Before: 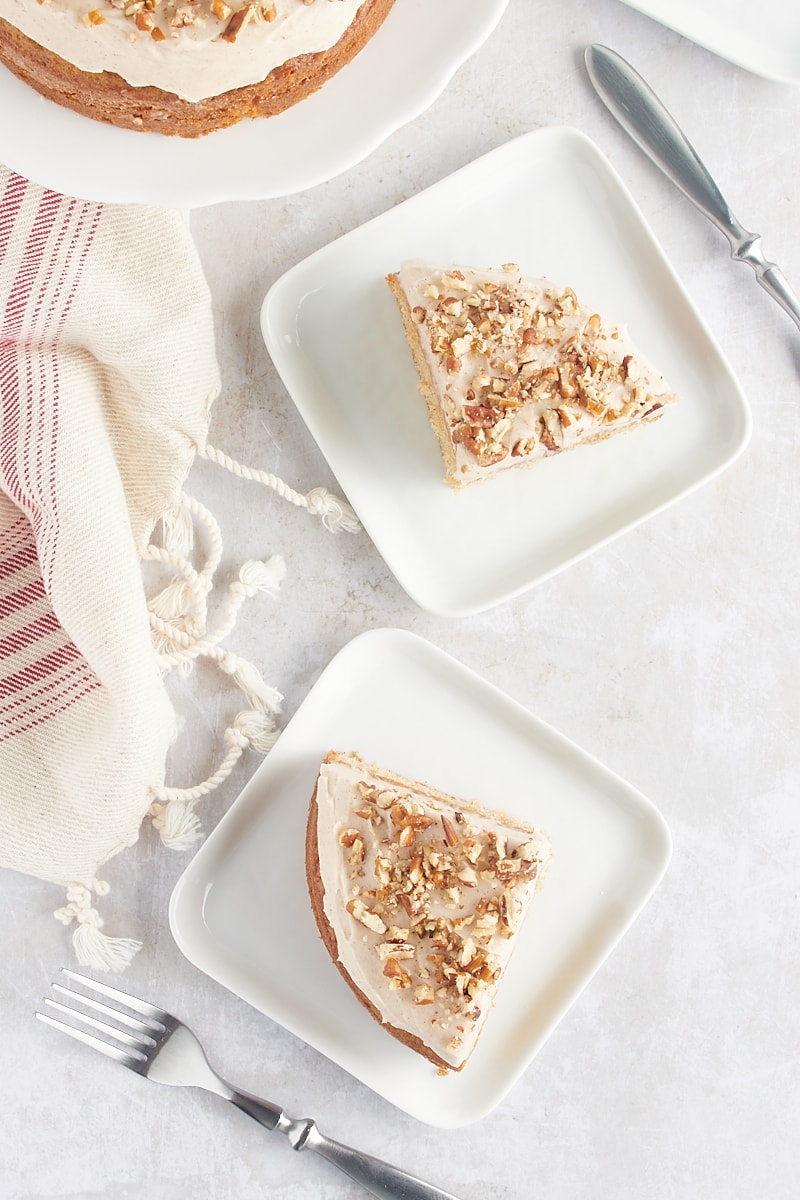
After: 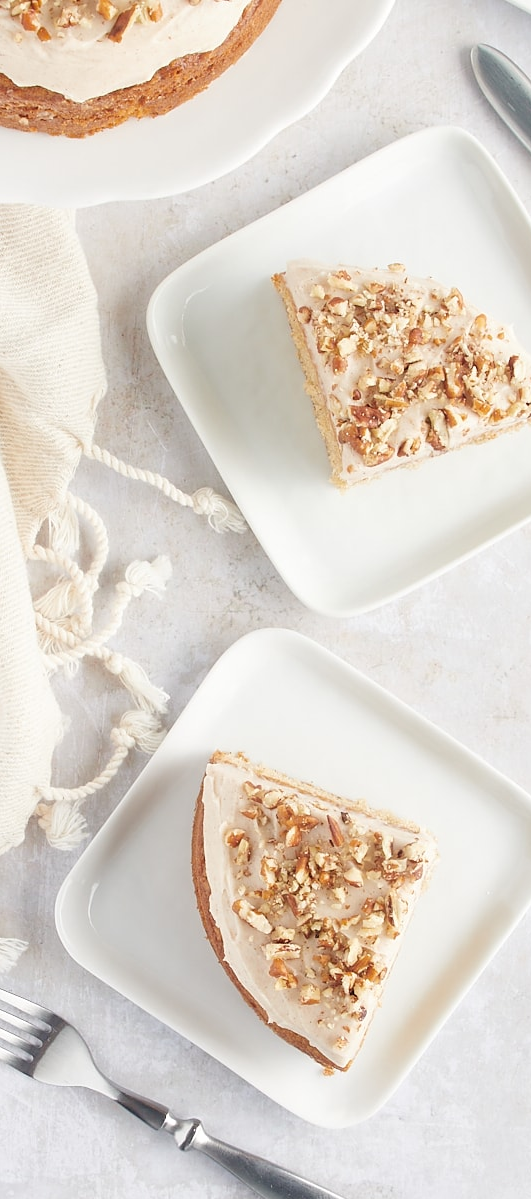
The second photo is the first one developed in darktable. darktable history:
crop and rotate: left 14.314%, right 19.309%
